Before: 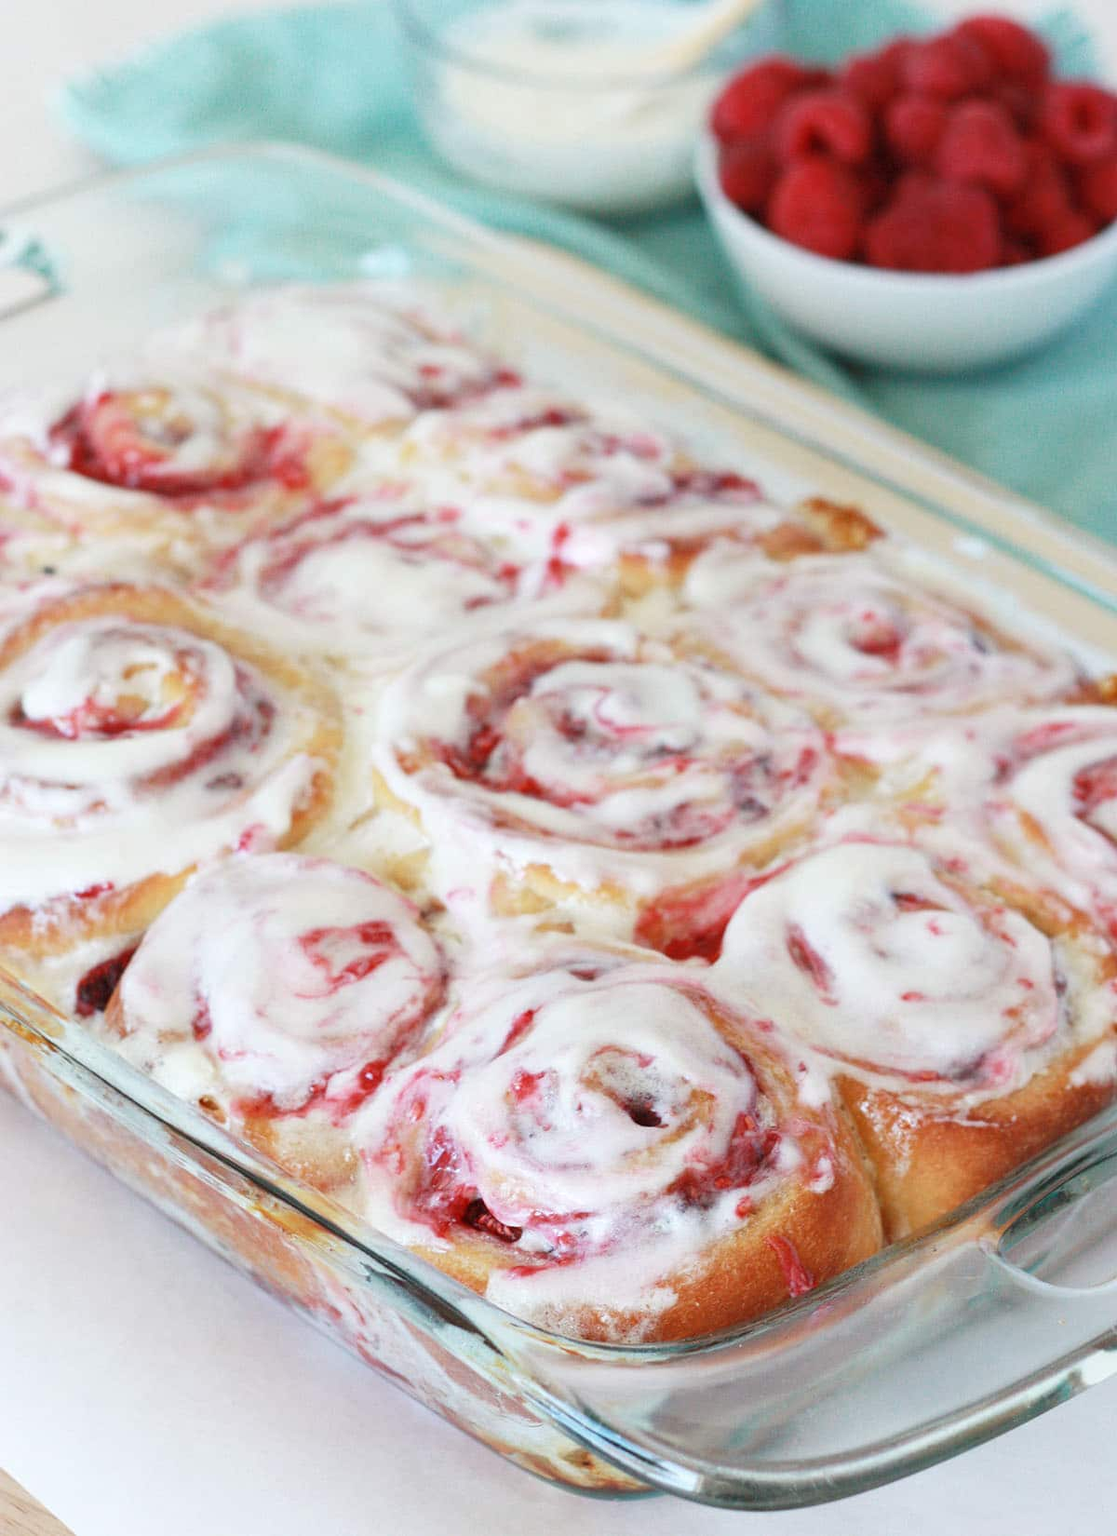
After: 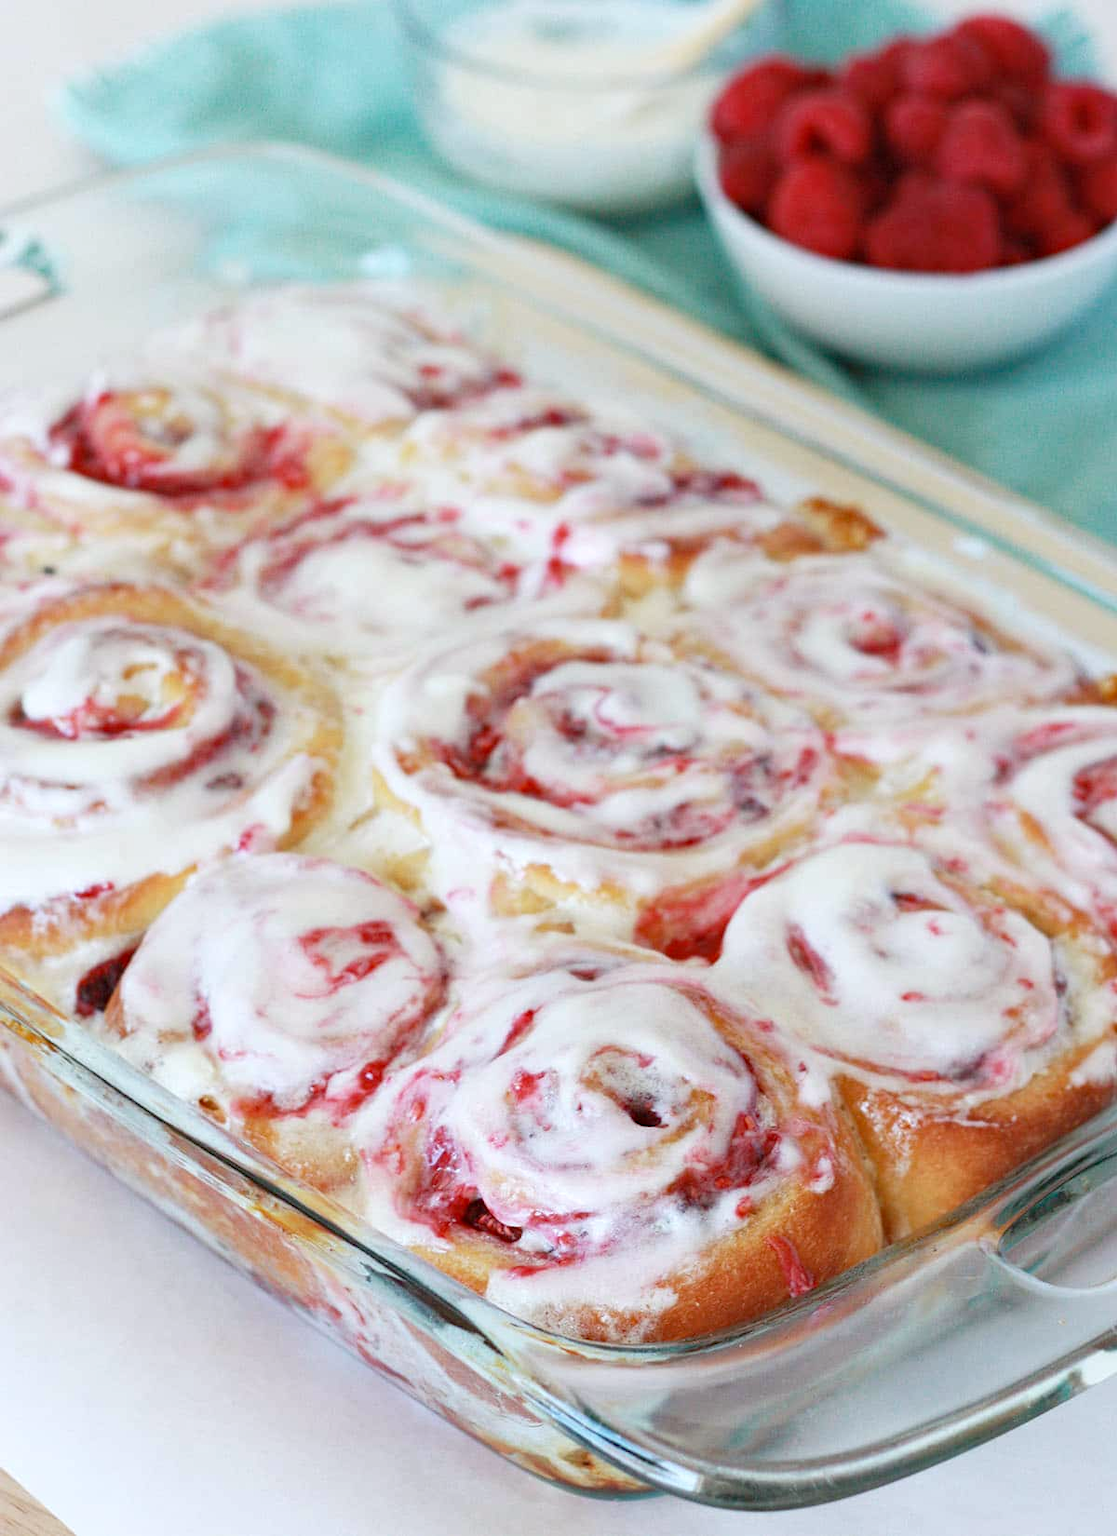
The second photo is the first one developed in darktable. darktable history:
white balance: red 0.988, blue 1.017
haze removal: compatibility mode true, adaptive false
